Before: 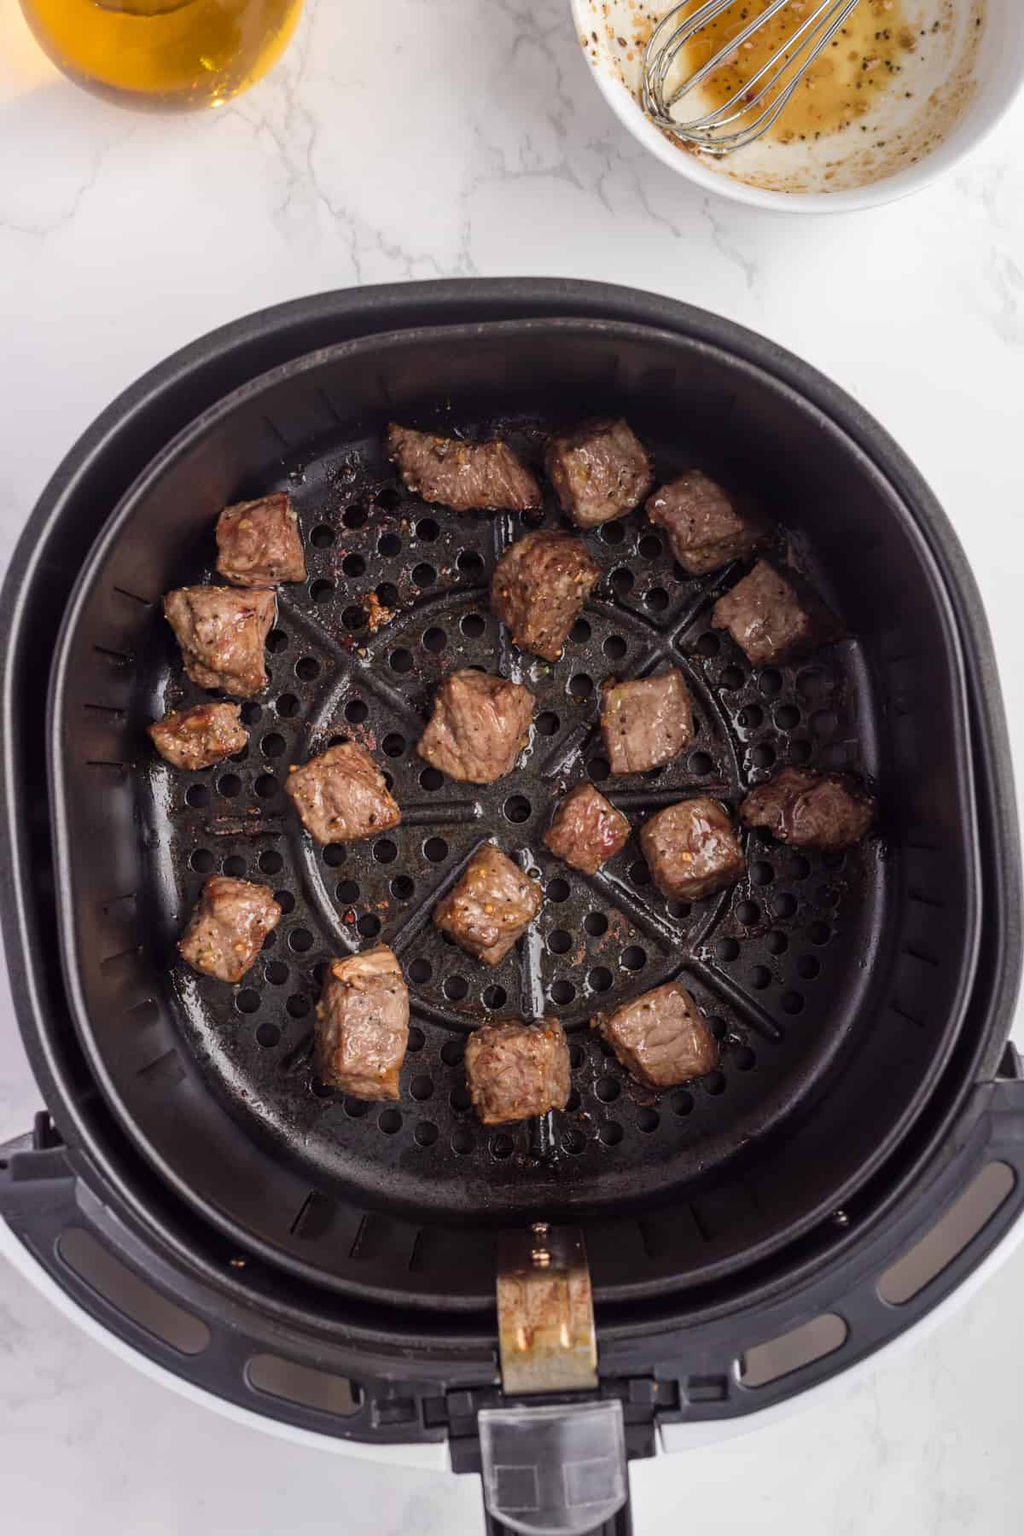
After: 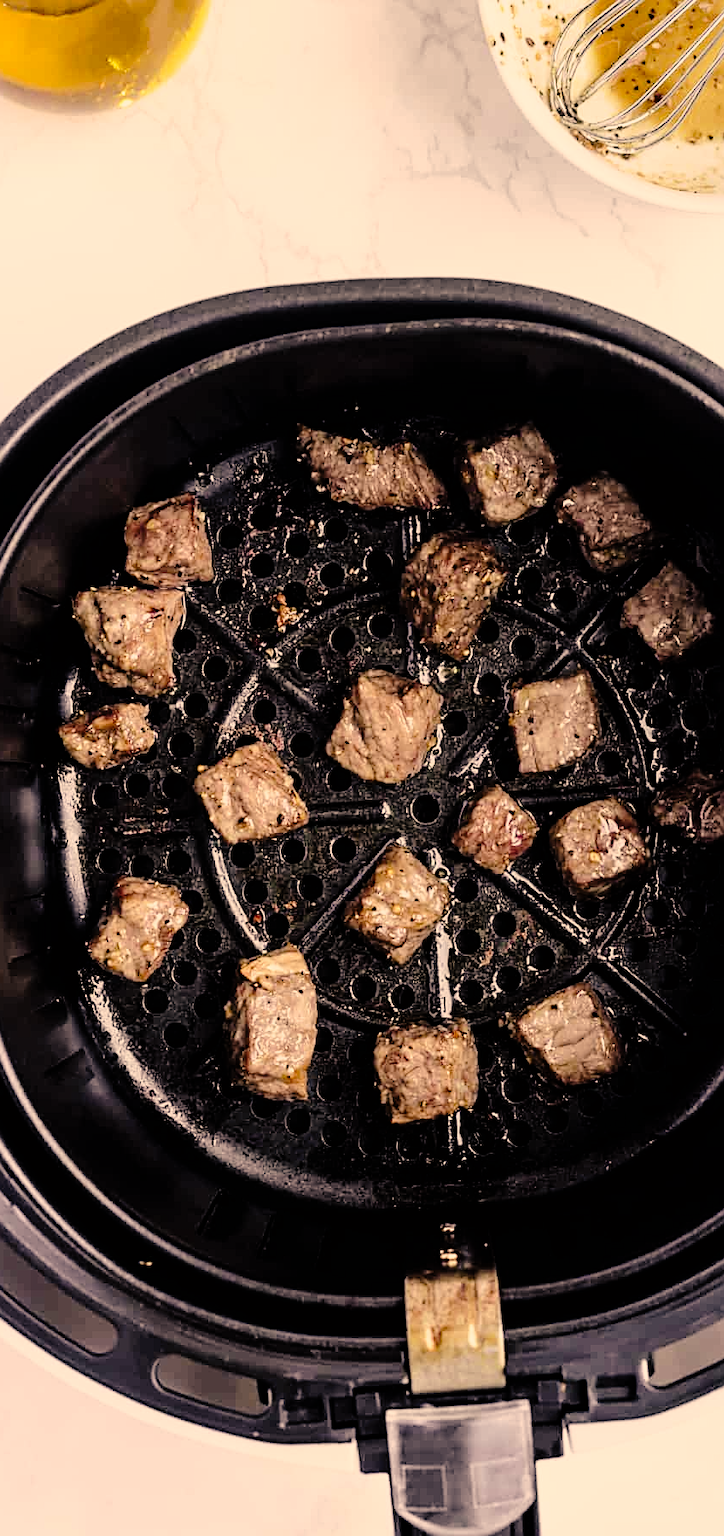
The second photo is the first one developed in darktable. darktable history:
crop and rotate: left 9.061%, right 20.142%
filmic rgb: black relative exposure -5 EV, white relative exposure 3.5 EV, hardness 3.19, contrast 1.2, highlights saturation mix -50%
tone curve: curves: ch0 [(0, 0) (0.003, 0.003) (0.011, 0.014) (0.025, 0.027) (0.044, 0.044) (0.069, 0.064) (0.1, 0.108) (0.136, 0.153) (0.177, 0.208) (0.224, 0.275) (0.277, 0.349) (0.335, 0.422) (0.399, 0.492) (0.468, 0.557) (0.543, 0.617) (0.623, 0.682) (0.709, 0.745) (0.801, 0.826) (0.898, 0.916) (1, 1)], preserve colors none
sharpen: on, module defaults
color correction: highlights a* 21.88, highlights b* 22.25
tone equalizer: -8 EV -0.417 EV, -7 EV -0.389 EV, -6 EV -0.333 EV, -5 EV -0.222 EV, -3 EV 0.222 EV, -2 EV 0.333 EV, -1 EV 0.389 EV, +0 EV 0.417 EV, edges refinement/feathering 500, mask exposure compensation -1.57 EV, preserve details no
color balance: mode lift, gamma, gain (sRGB), lift [0.997, 0.979, 1.021, 1.011], gamma [1, 1.084, 0.916, 0.998], gain [1, 0.87, 1.13, 1.101], contrast 4.55%, contrast fulcrum 38.24%, output saturation 104.09%
